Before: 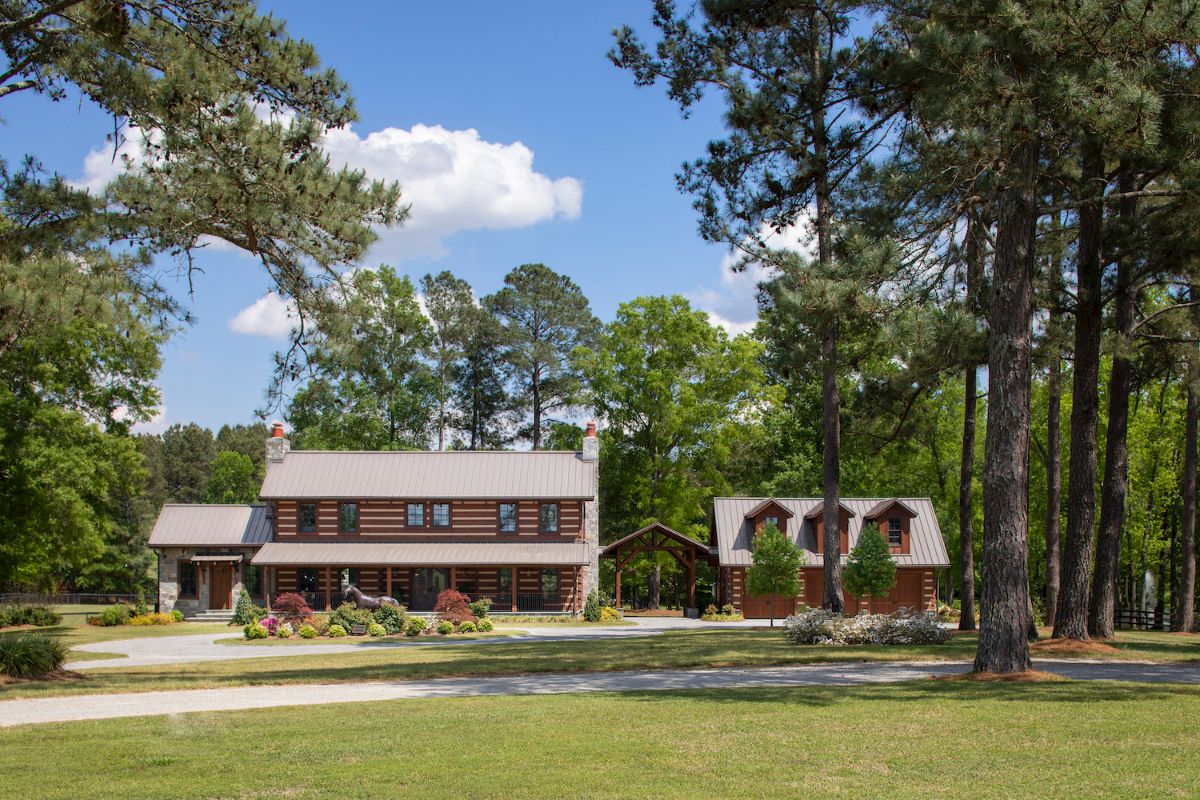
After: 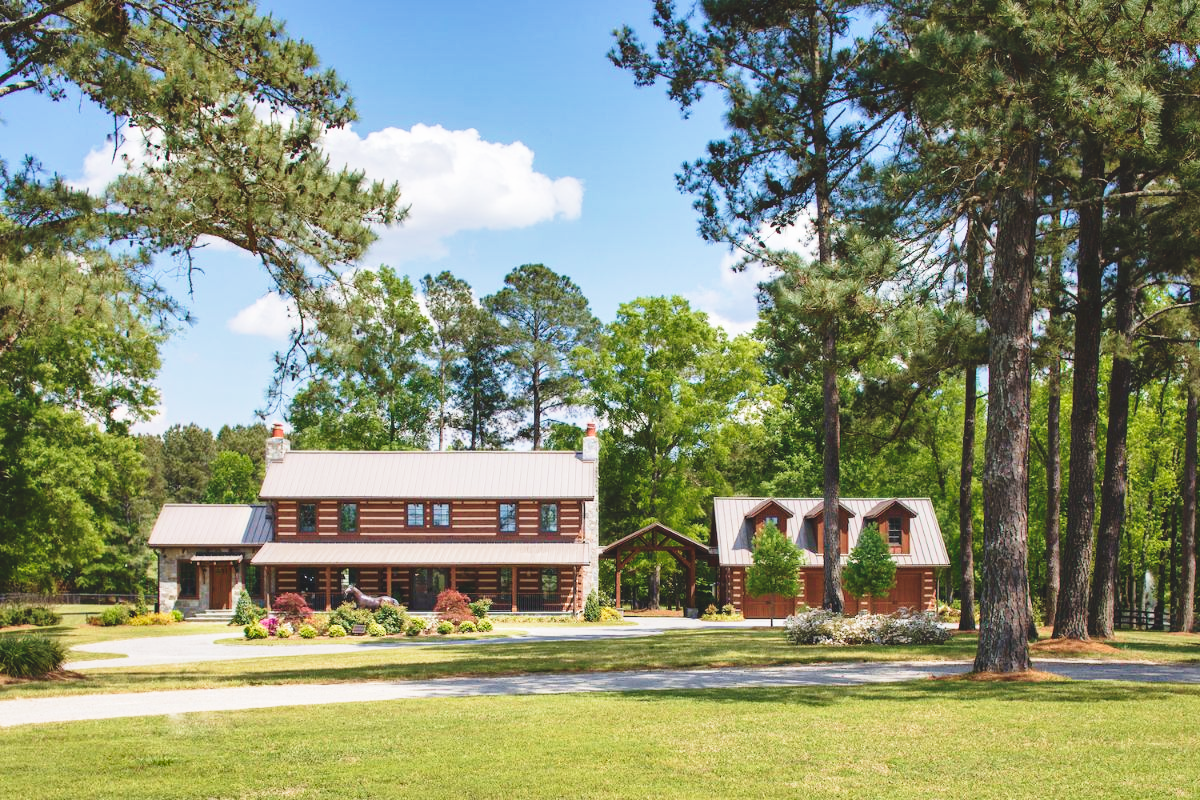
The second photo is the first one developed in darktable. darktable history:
exposure: black level correction -0.015, compensate highlight preservation false
velvia: strength 29%
base curve: curves: ch0 [(0, 0) (0.028, 0.03) (0.121, 0.232) (0.46, 0.748) (0.859, 0.968) (1, 1)], preserve colors none
shadows and highlights: shadows 22.7, highlights -48.71, soften with gaussian
